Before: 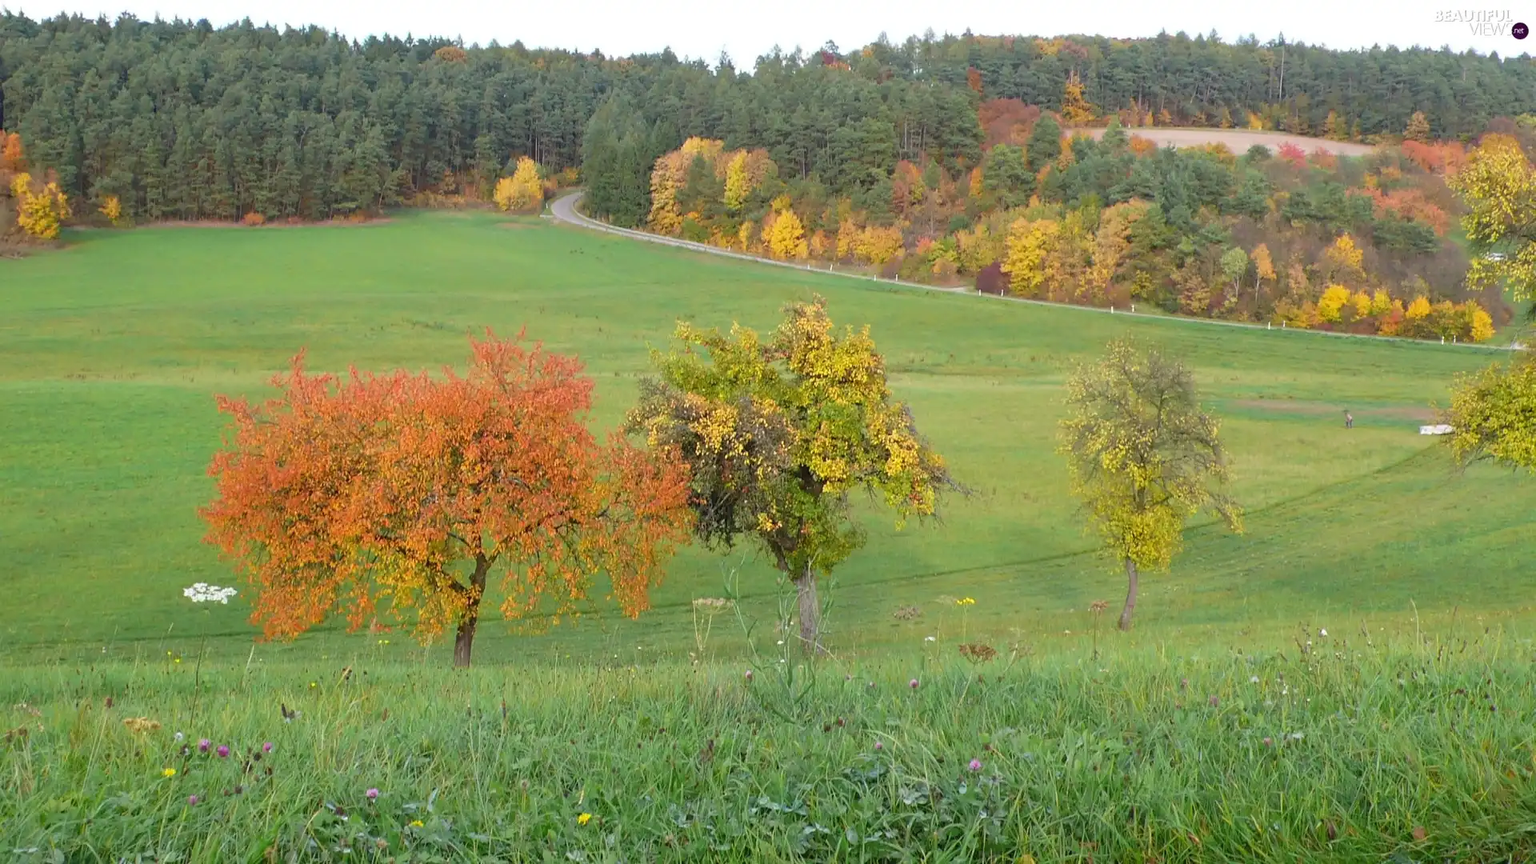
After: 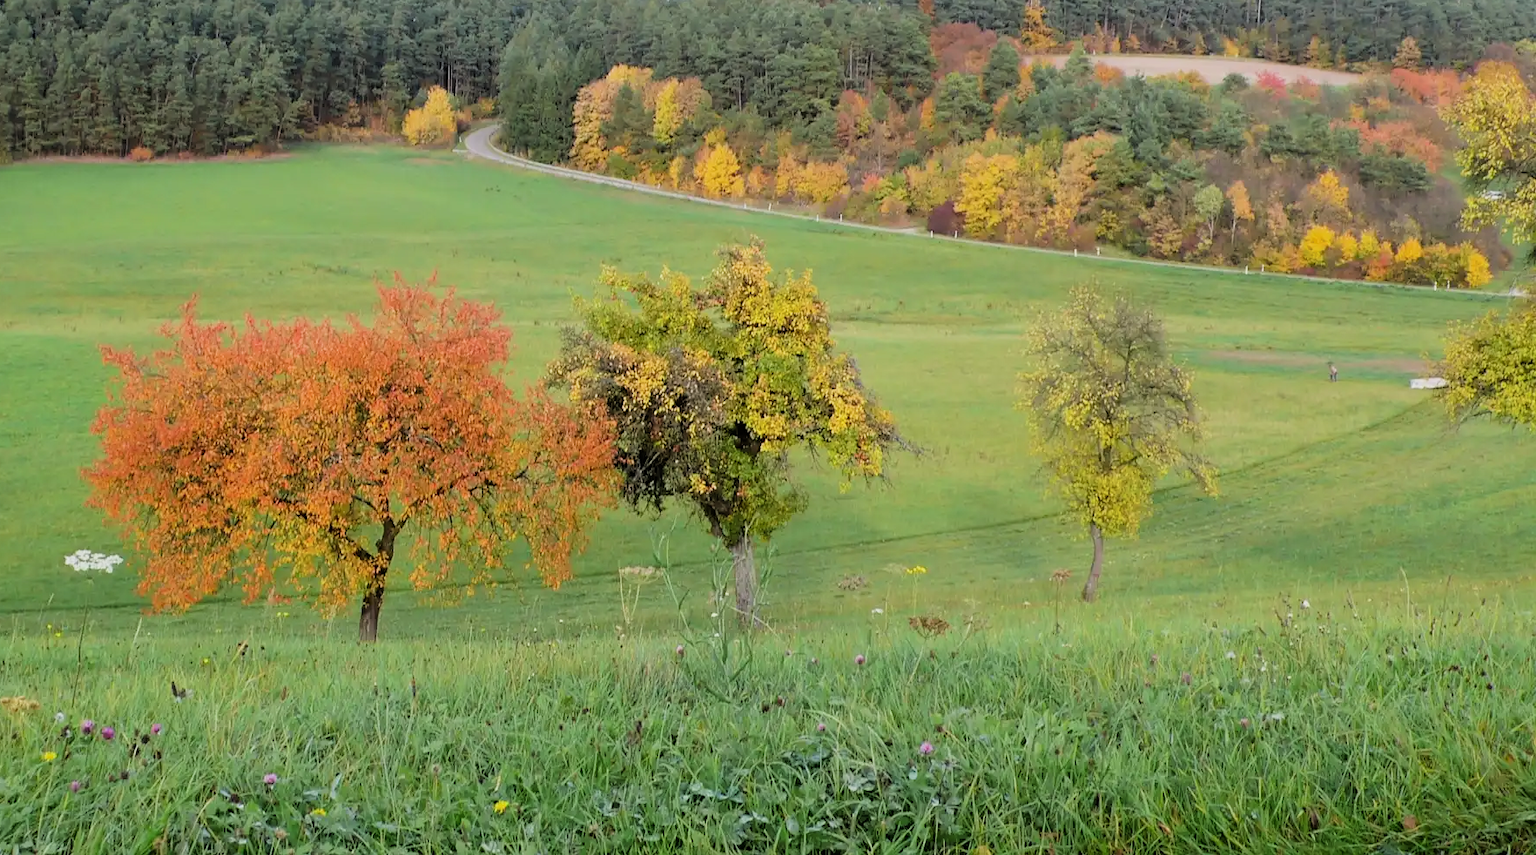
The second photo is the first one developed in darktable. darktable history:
levels: white 99.96%
crop and rotate: left 8.084%, top 9.055%
tone equalizer: on, module defaults
filmic rgb: black relative exposure -5.14 EV, white relative exposure 3.96 EV, hardness 2.9, contrast 1.297
